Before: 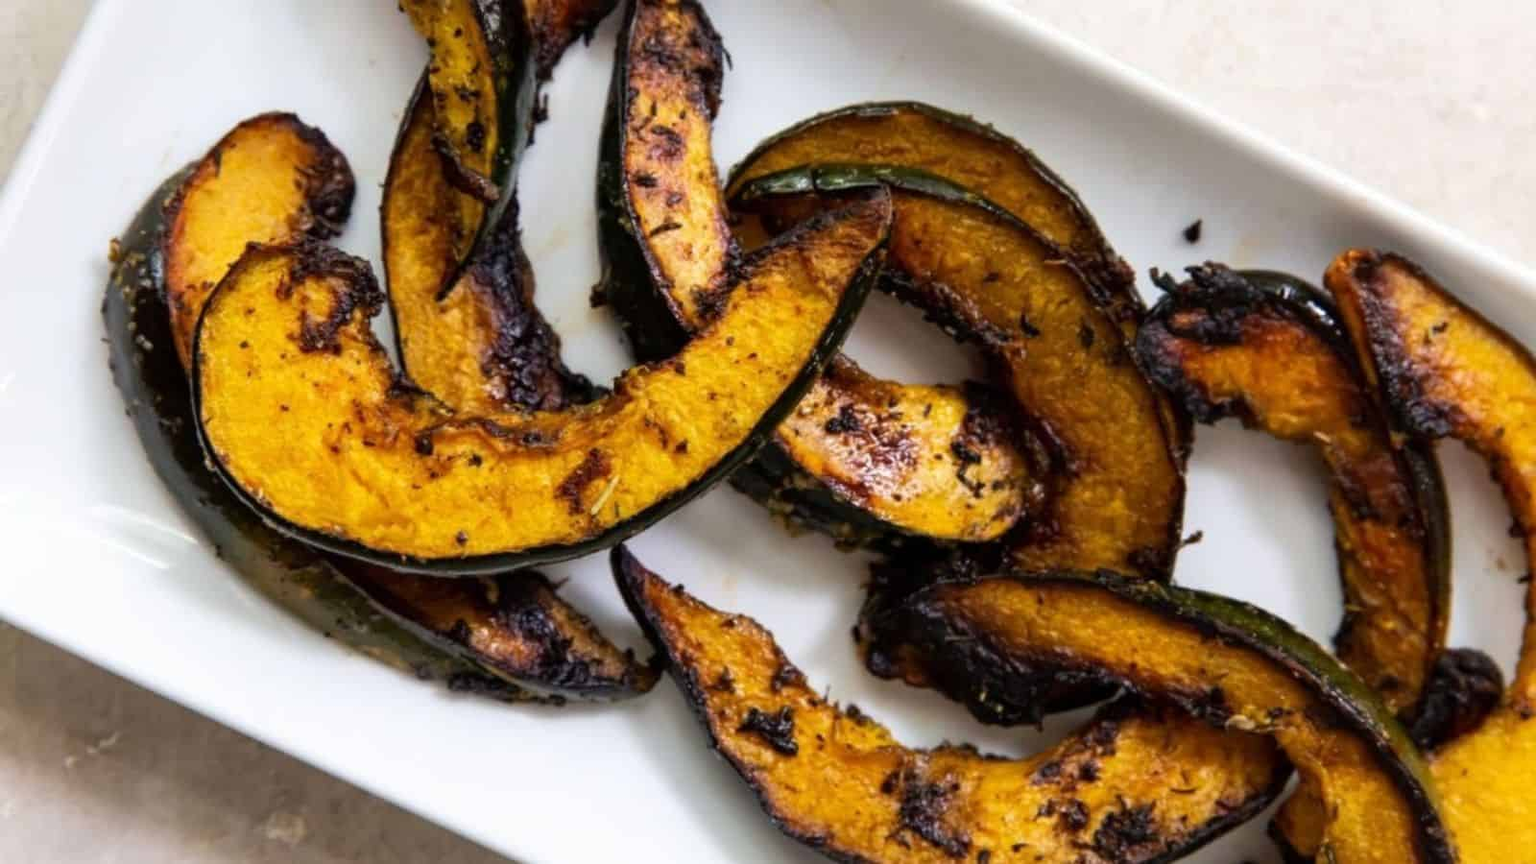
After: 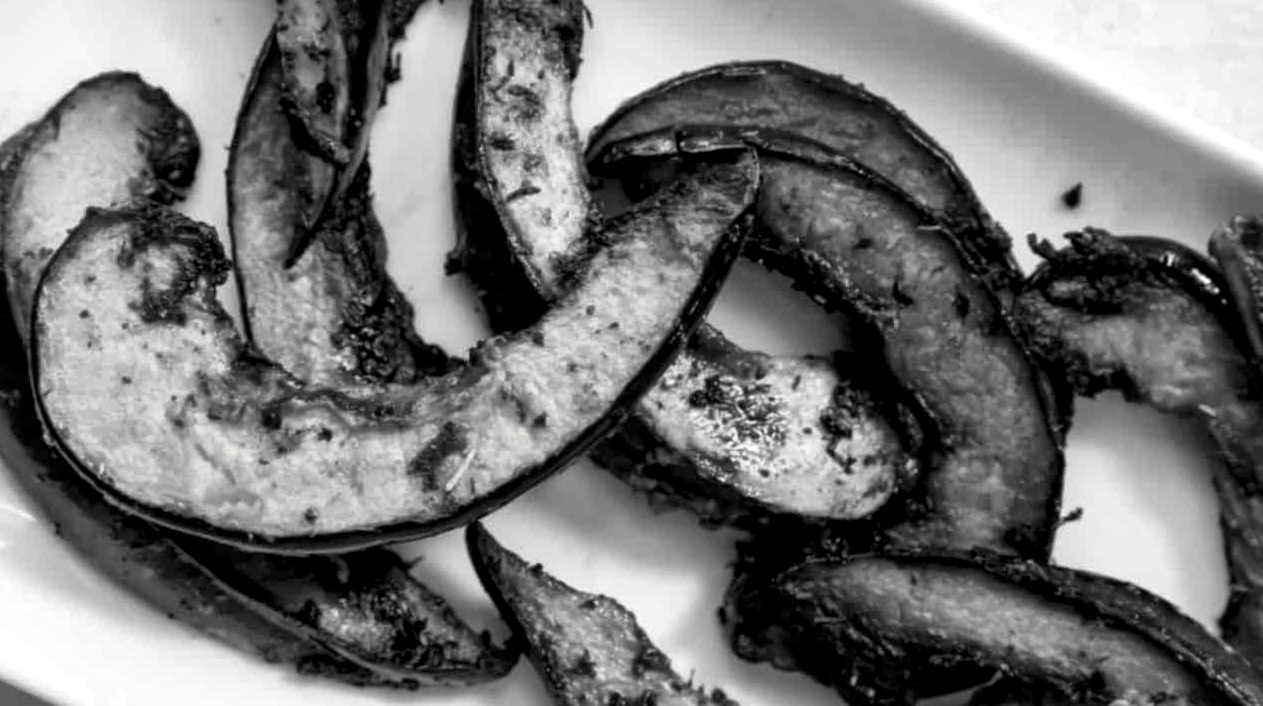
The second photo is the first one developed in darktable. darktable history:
local contrast: mode bilateral grid, contrast 20, coarseness 49, detail 178%, midtone range 0.2
contrast brightness saturation: saturation -0.986
crop and rotate: left 10.746%, top 5.09%, right 10.315%, bottom 16.418%
